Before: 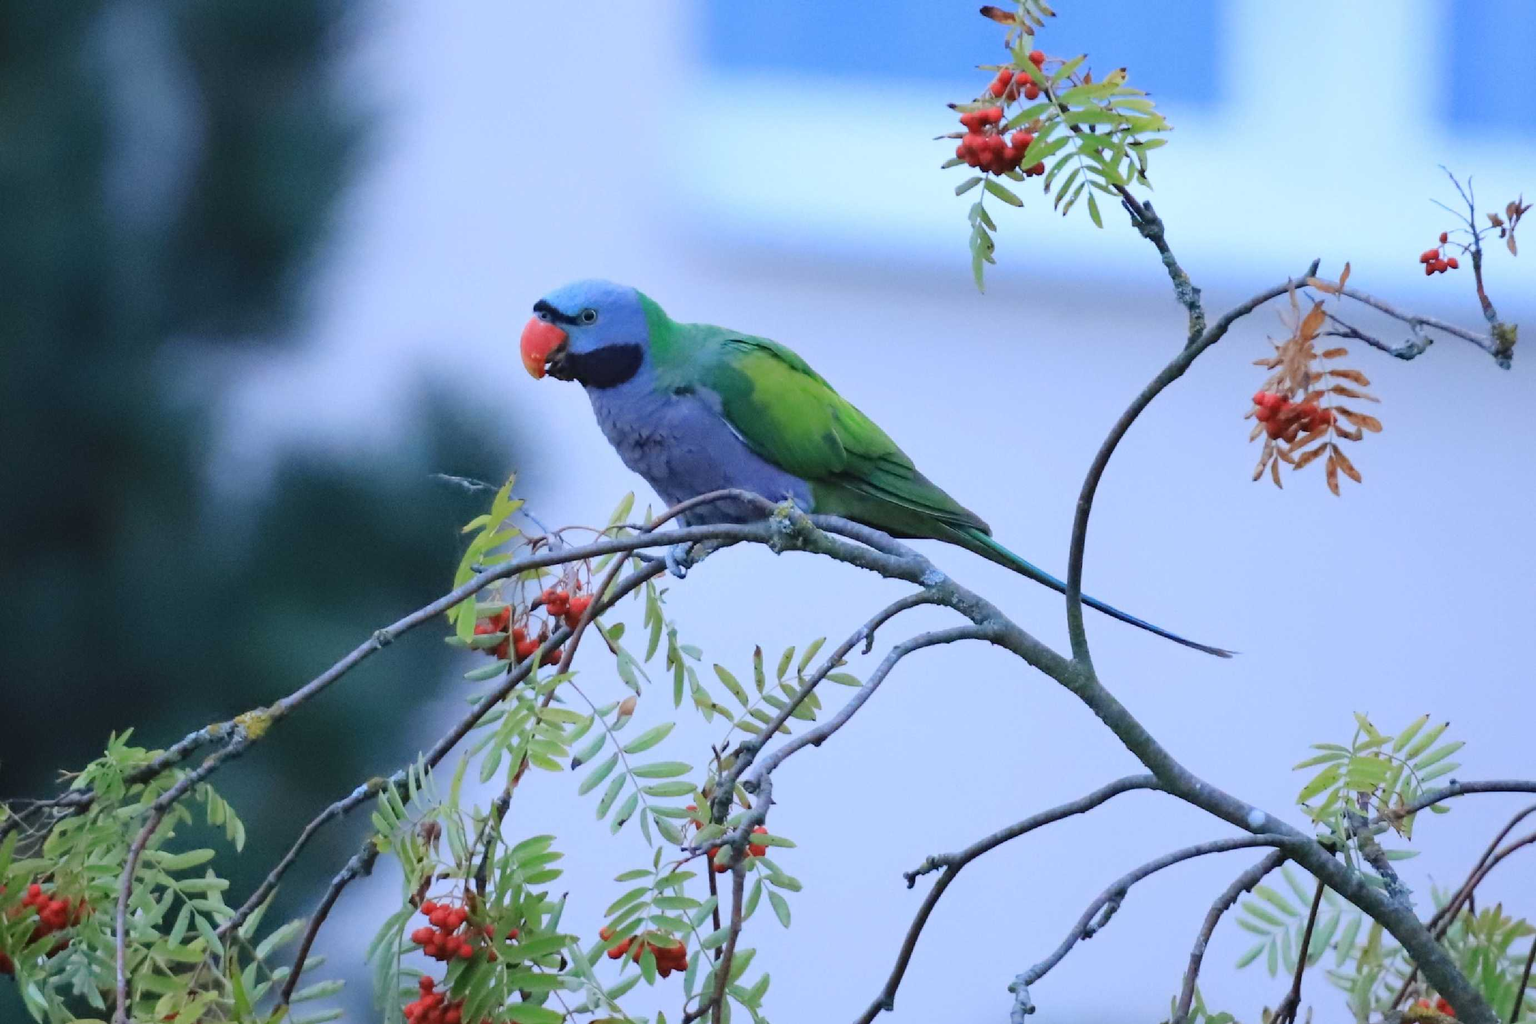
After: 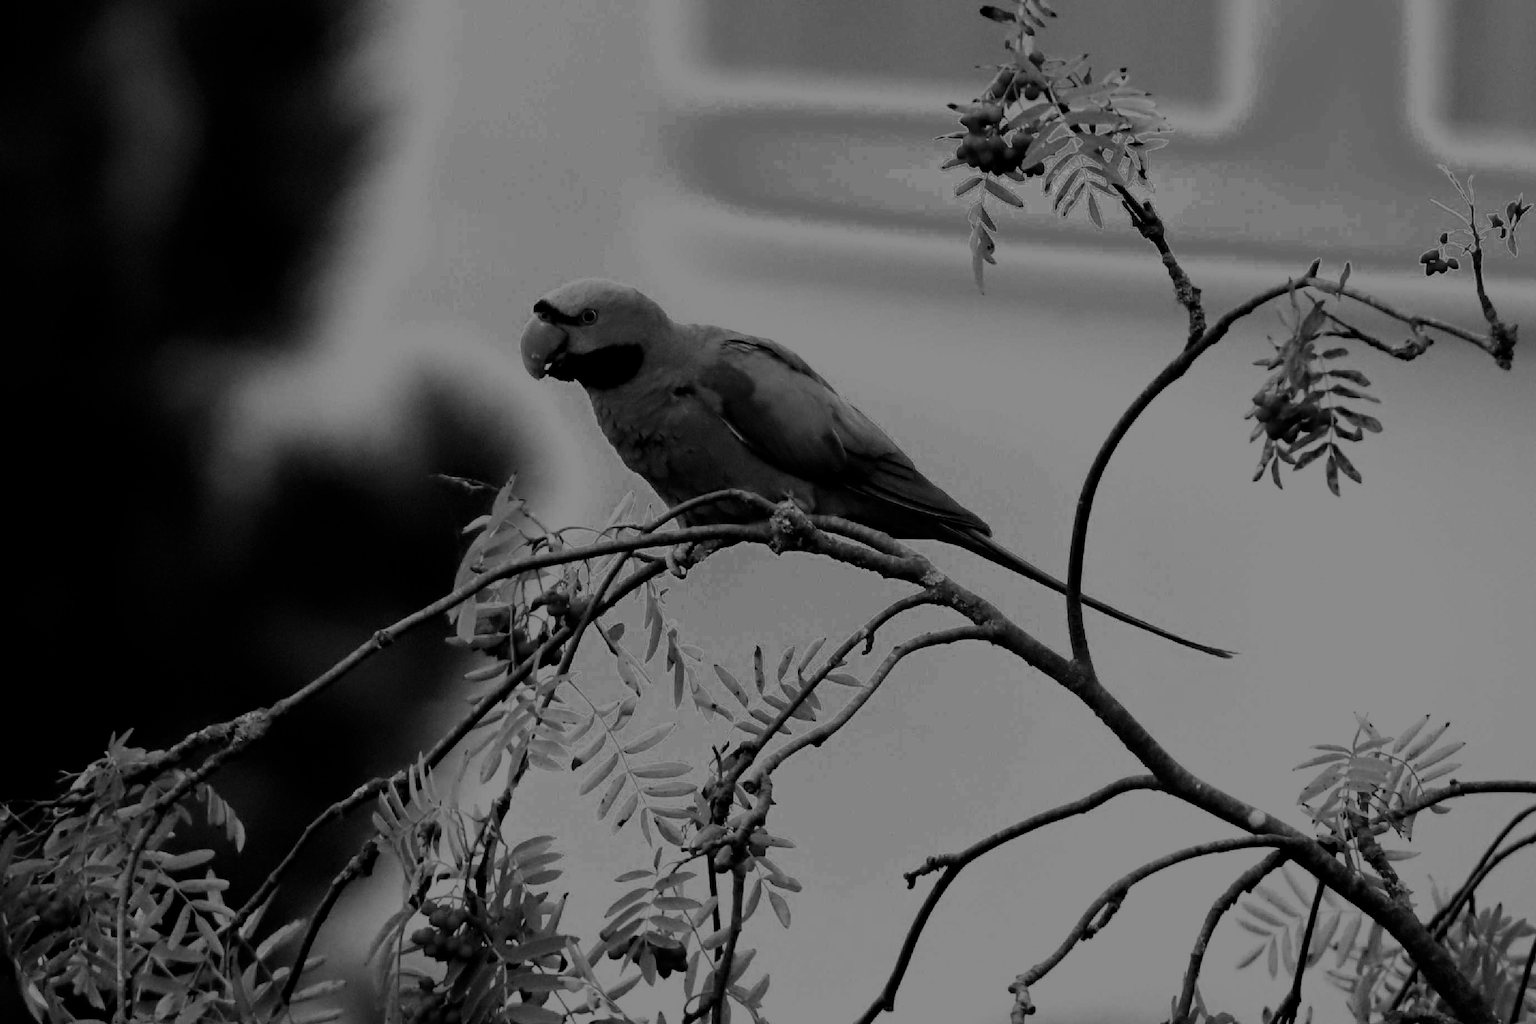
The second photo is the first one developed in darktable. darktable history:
fill light: exposure -0.73 EV, center 0.69, width 2.2
filmic rgb: black relative exposure -5 EV, hardness 2.88, contrast 1.4, highlights saturation mix -30%
contrast brightness saturation: contrast -0.03, brightness -0.59, saturation -1
rotate and perspective: crop left 0, crop top 0
